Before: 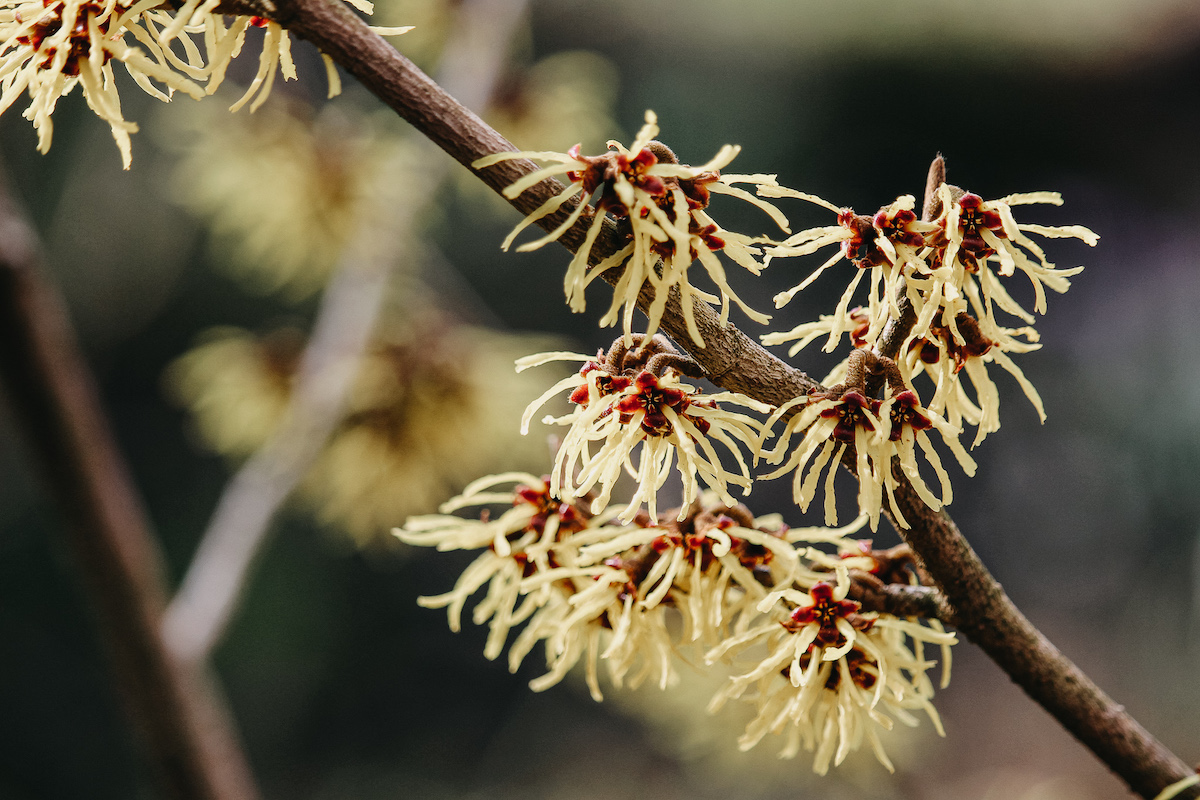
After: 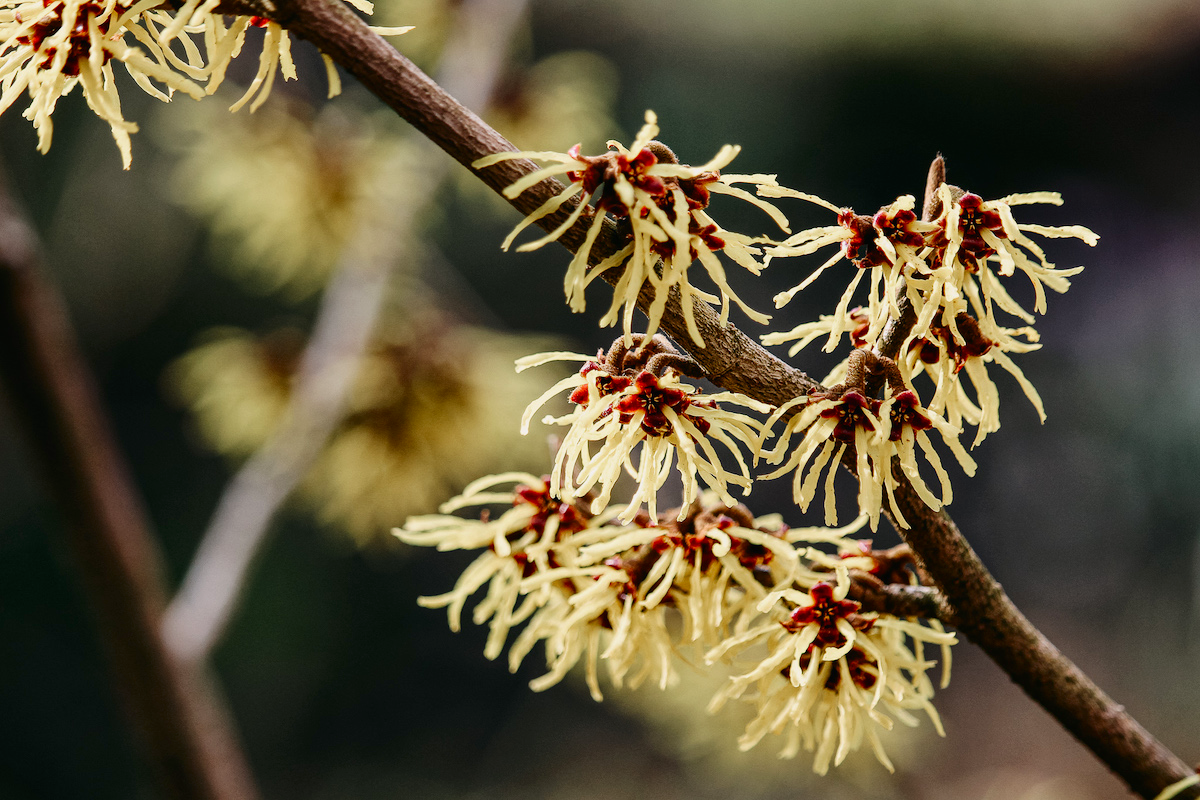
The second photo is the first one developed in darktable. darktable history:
contrast brightness saturation: contrast 0.13, brightness -0.048, saturation 0.155
